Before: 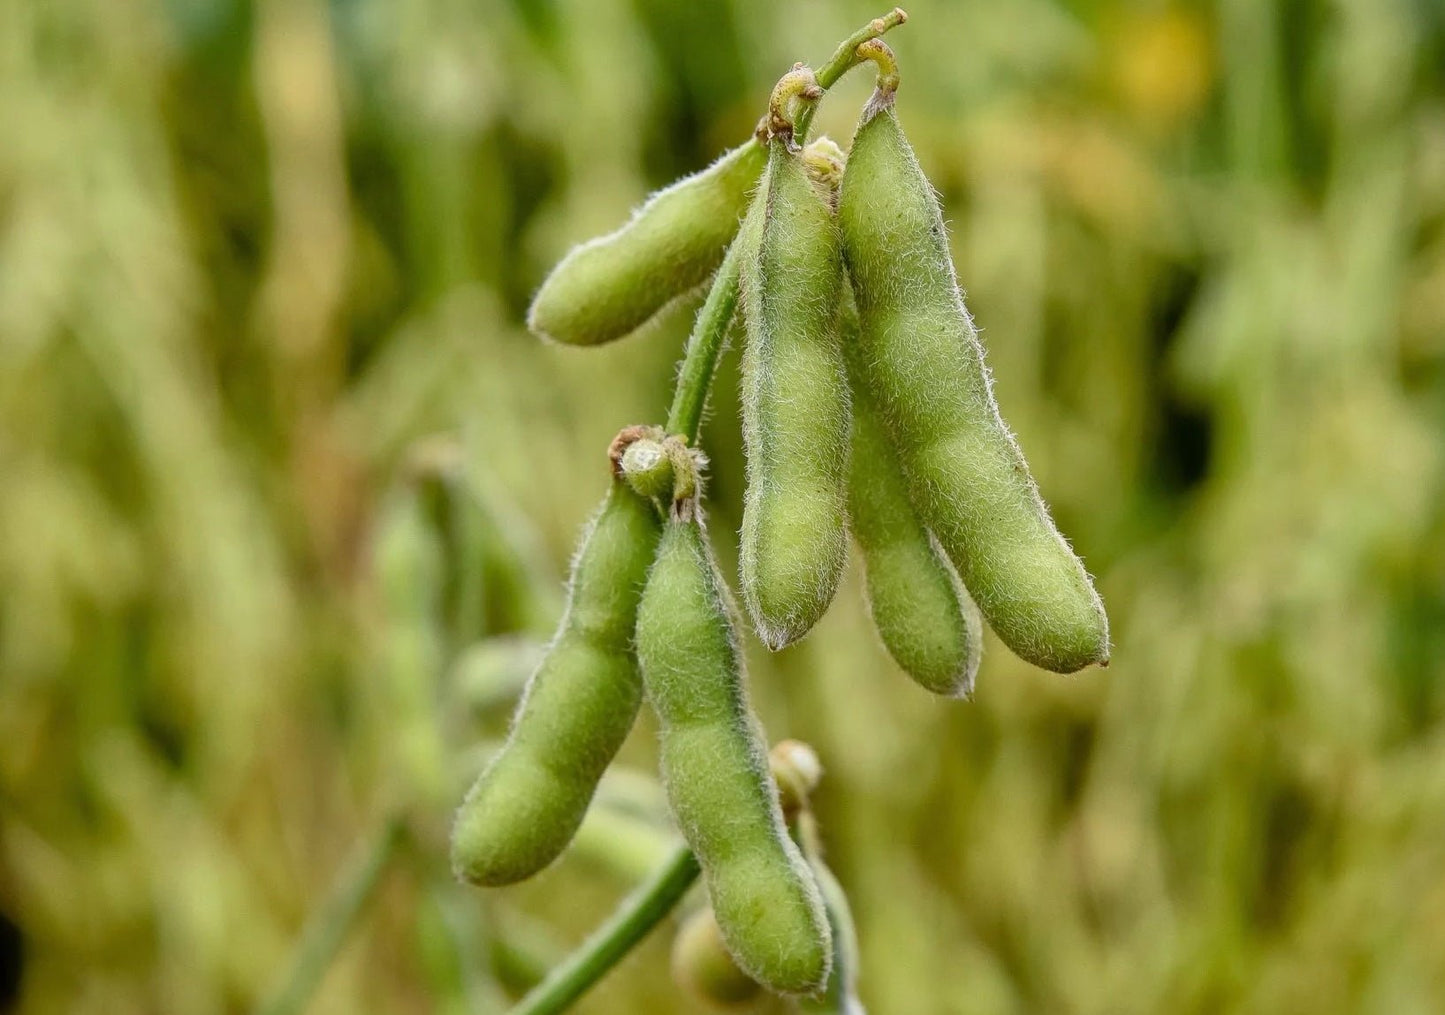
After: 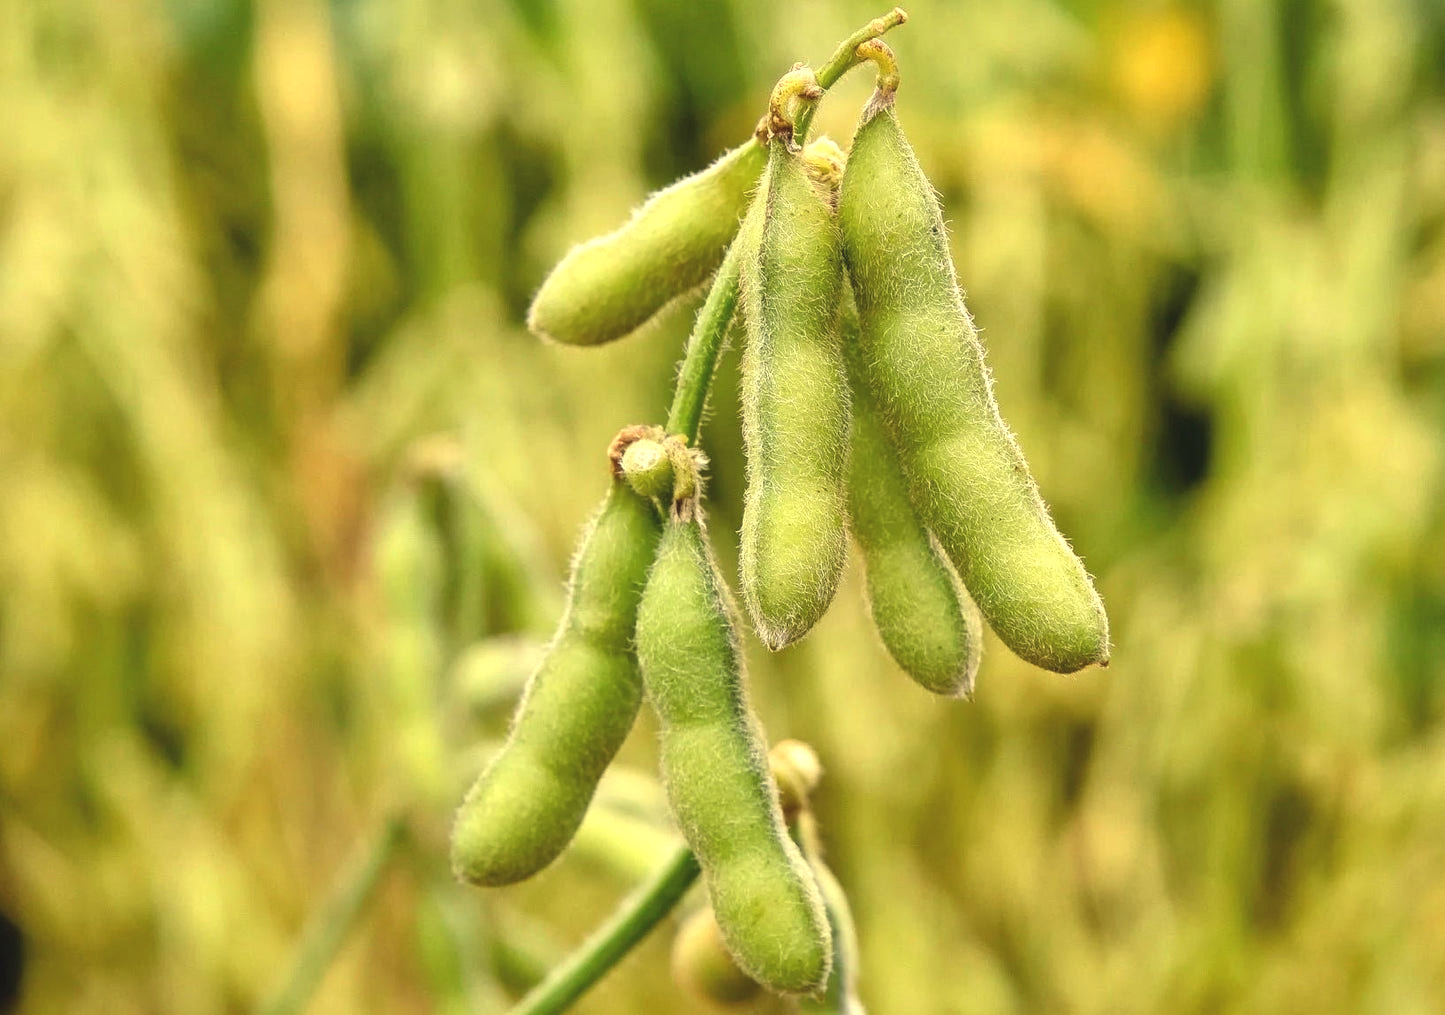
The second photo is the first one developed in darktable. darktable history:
exposure: black level correction -0.005, exposure 0.622 EV, compensate highlight preservation false
white balance: red 1.08, blue 0.791
